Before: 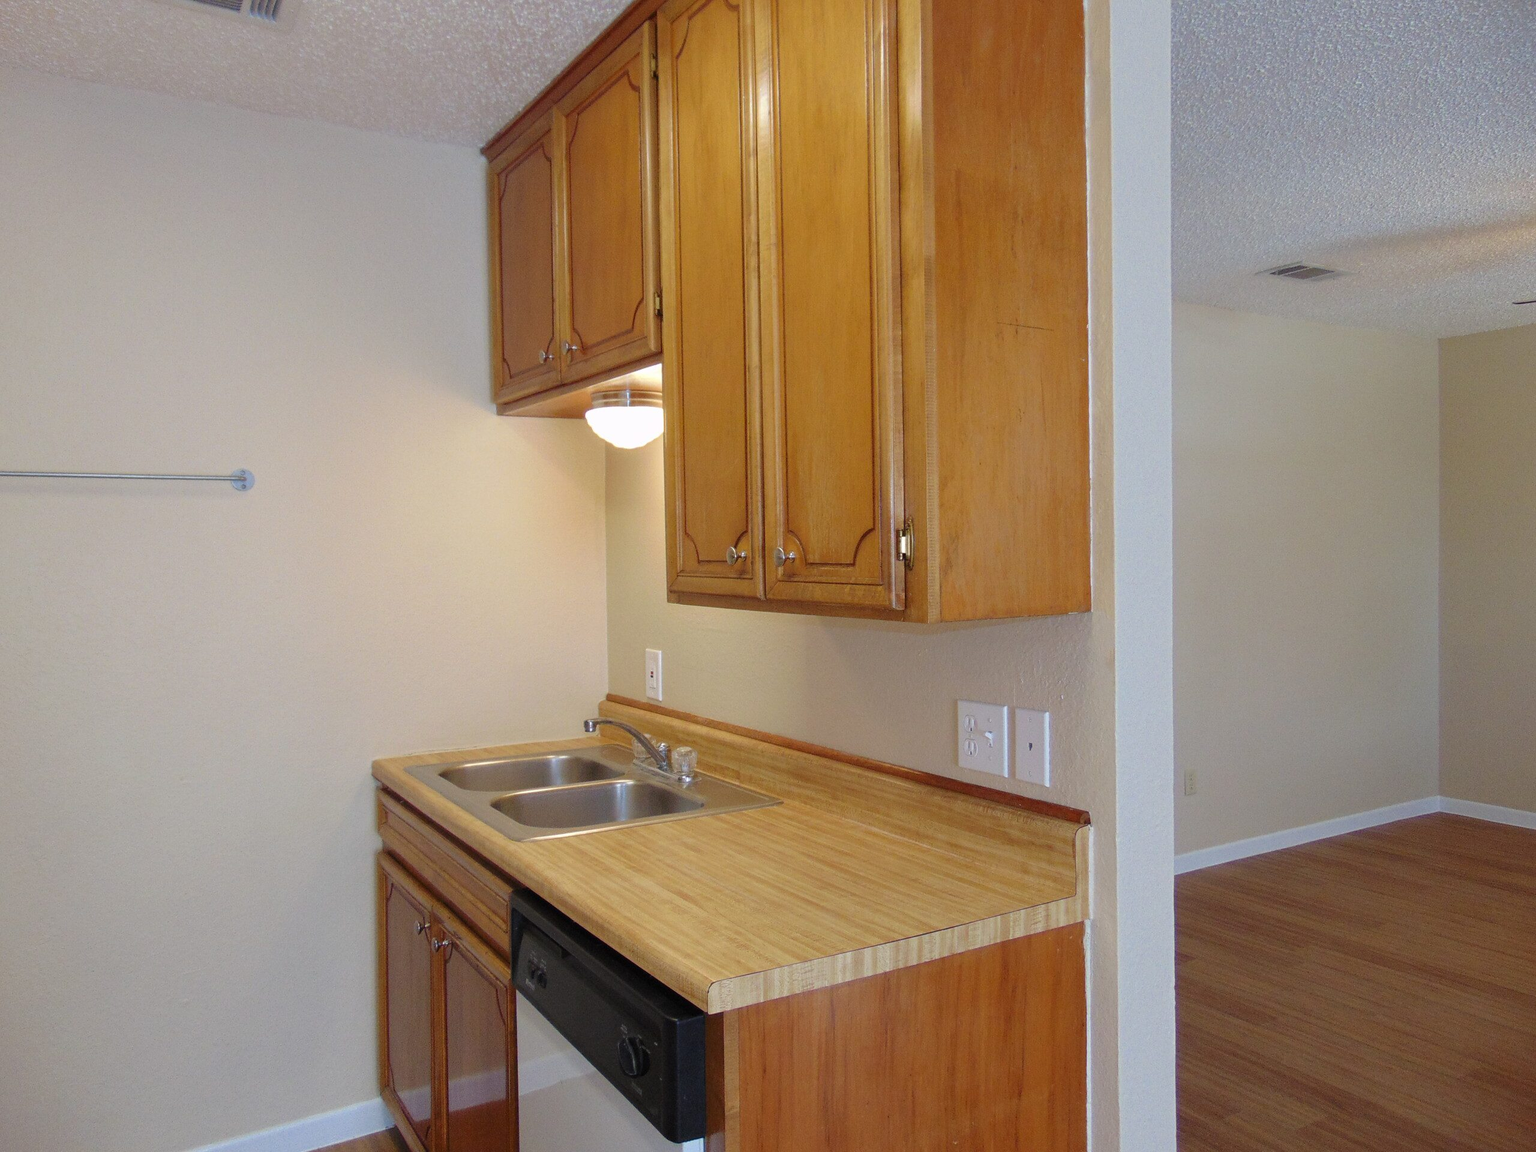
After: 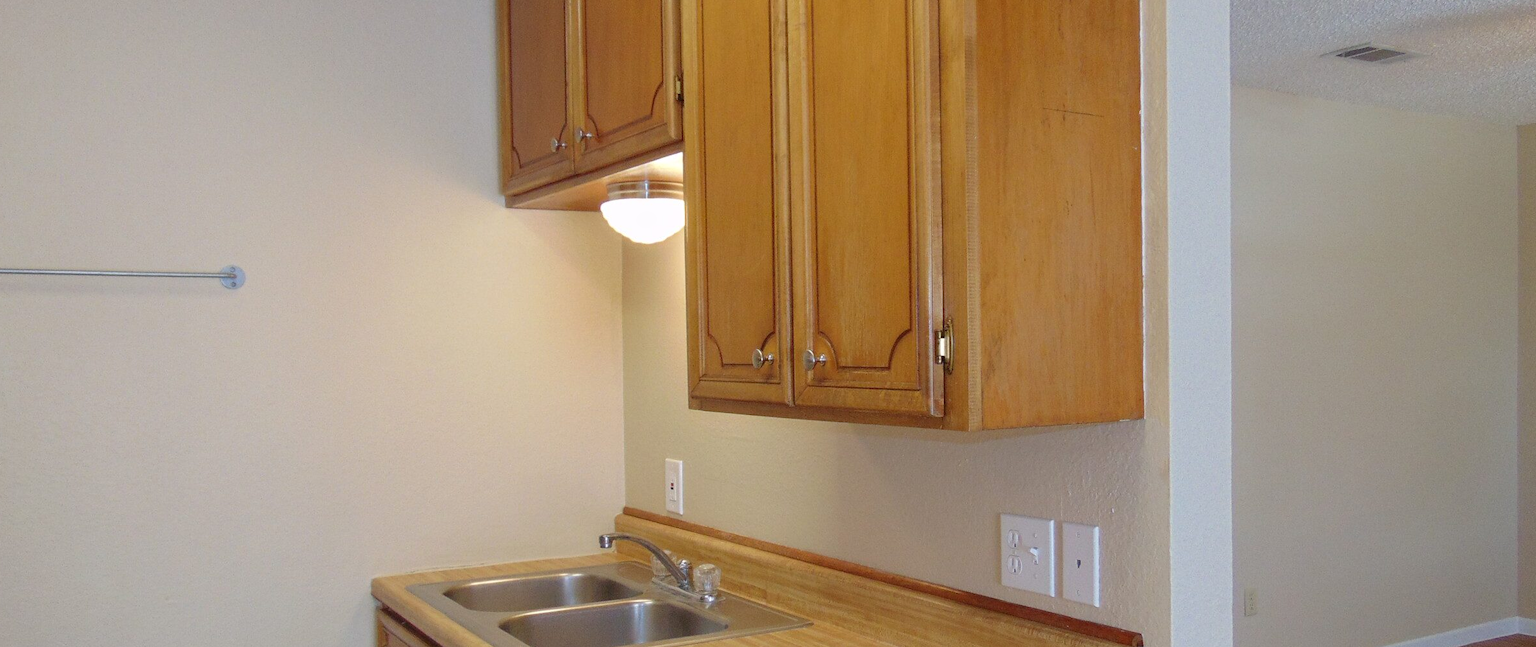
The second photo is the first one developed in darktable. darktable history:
tone equalizer: on, module defaults
crop: left 1.757%, top 19.29%, right 5.156%, bottom 28.353%
